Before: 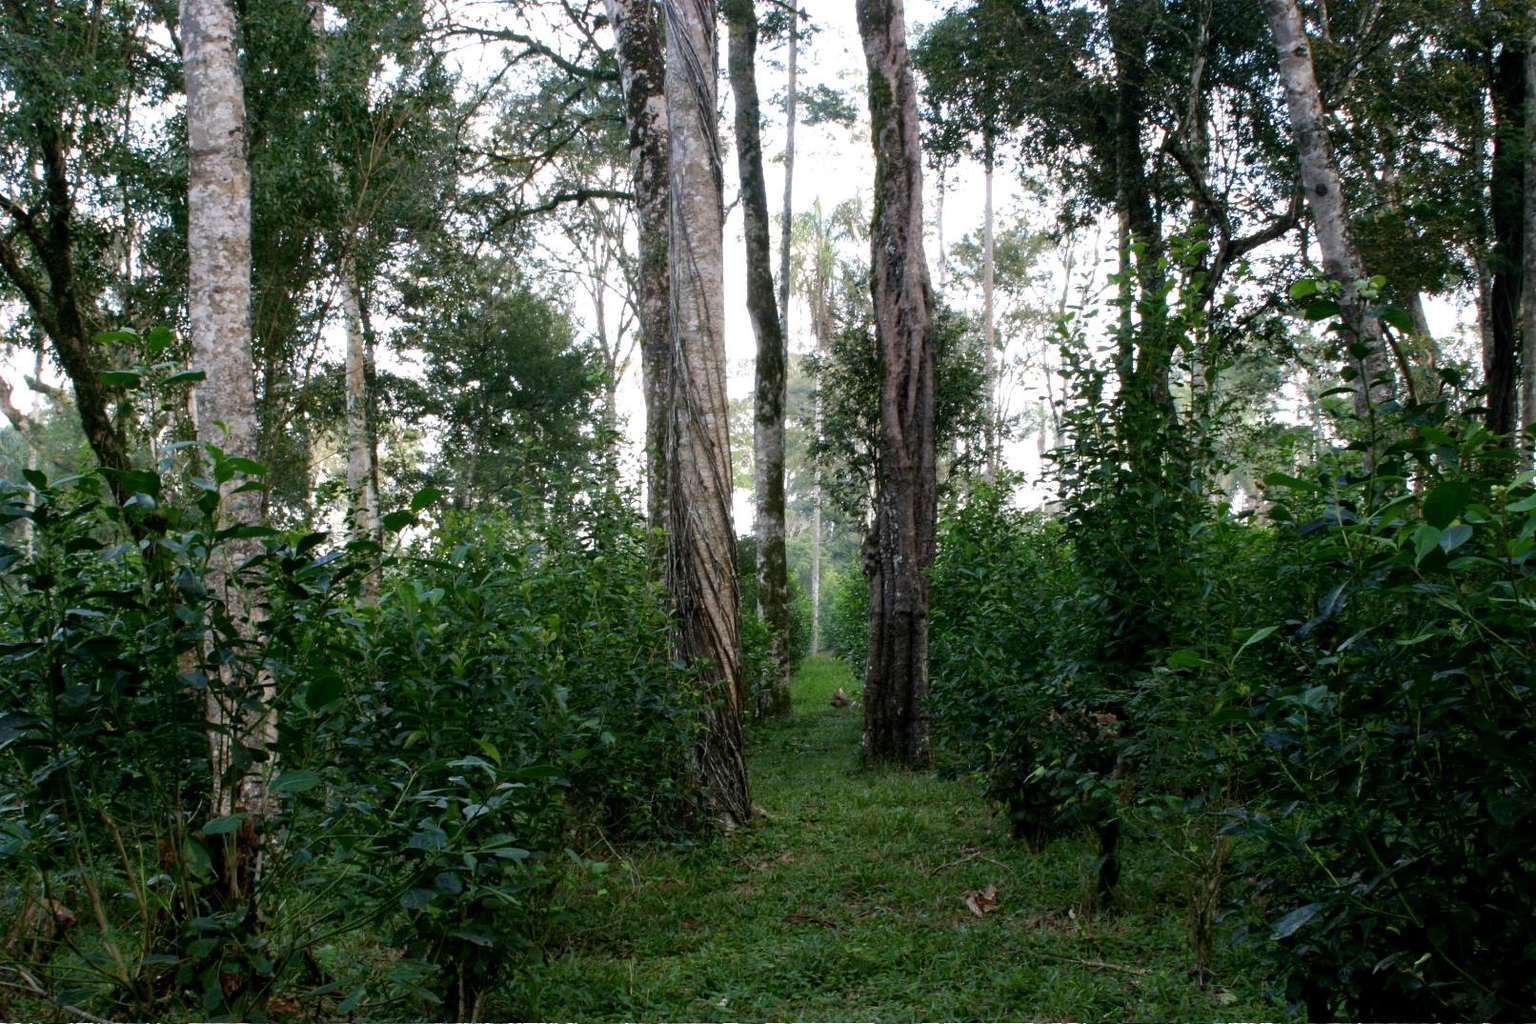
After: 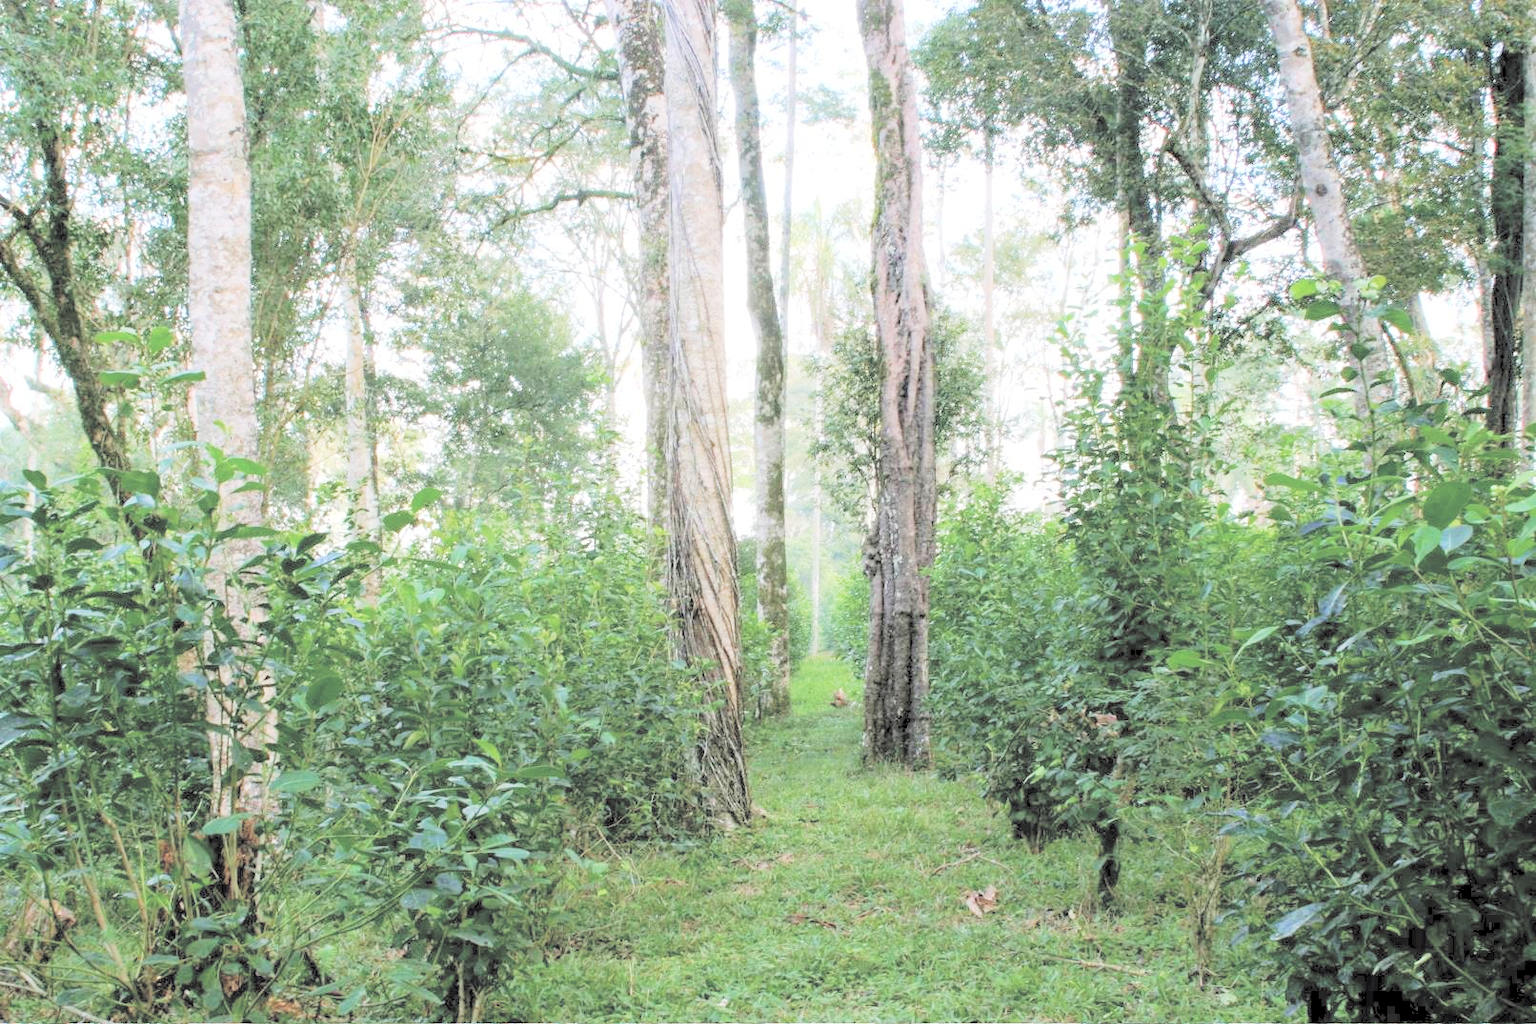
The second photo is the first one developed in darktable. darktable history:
shadows and highlights: shadows -30, highlights 30
contrast brightness saturation: brightness 1
base curve: curves: ch0 [(0, 0) (0.158, 0.273) (0.879, 0.895) (1, 1)], preserve colors none
